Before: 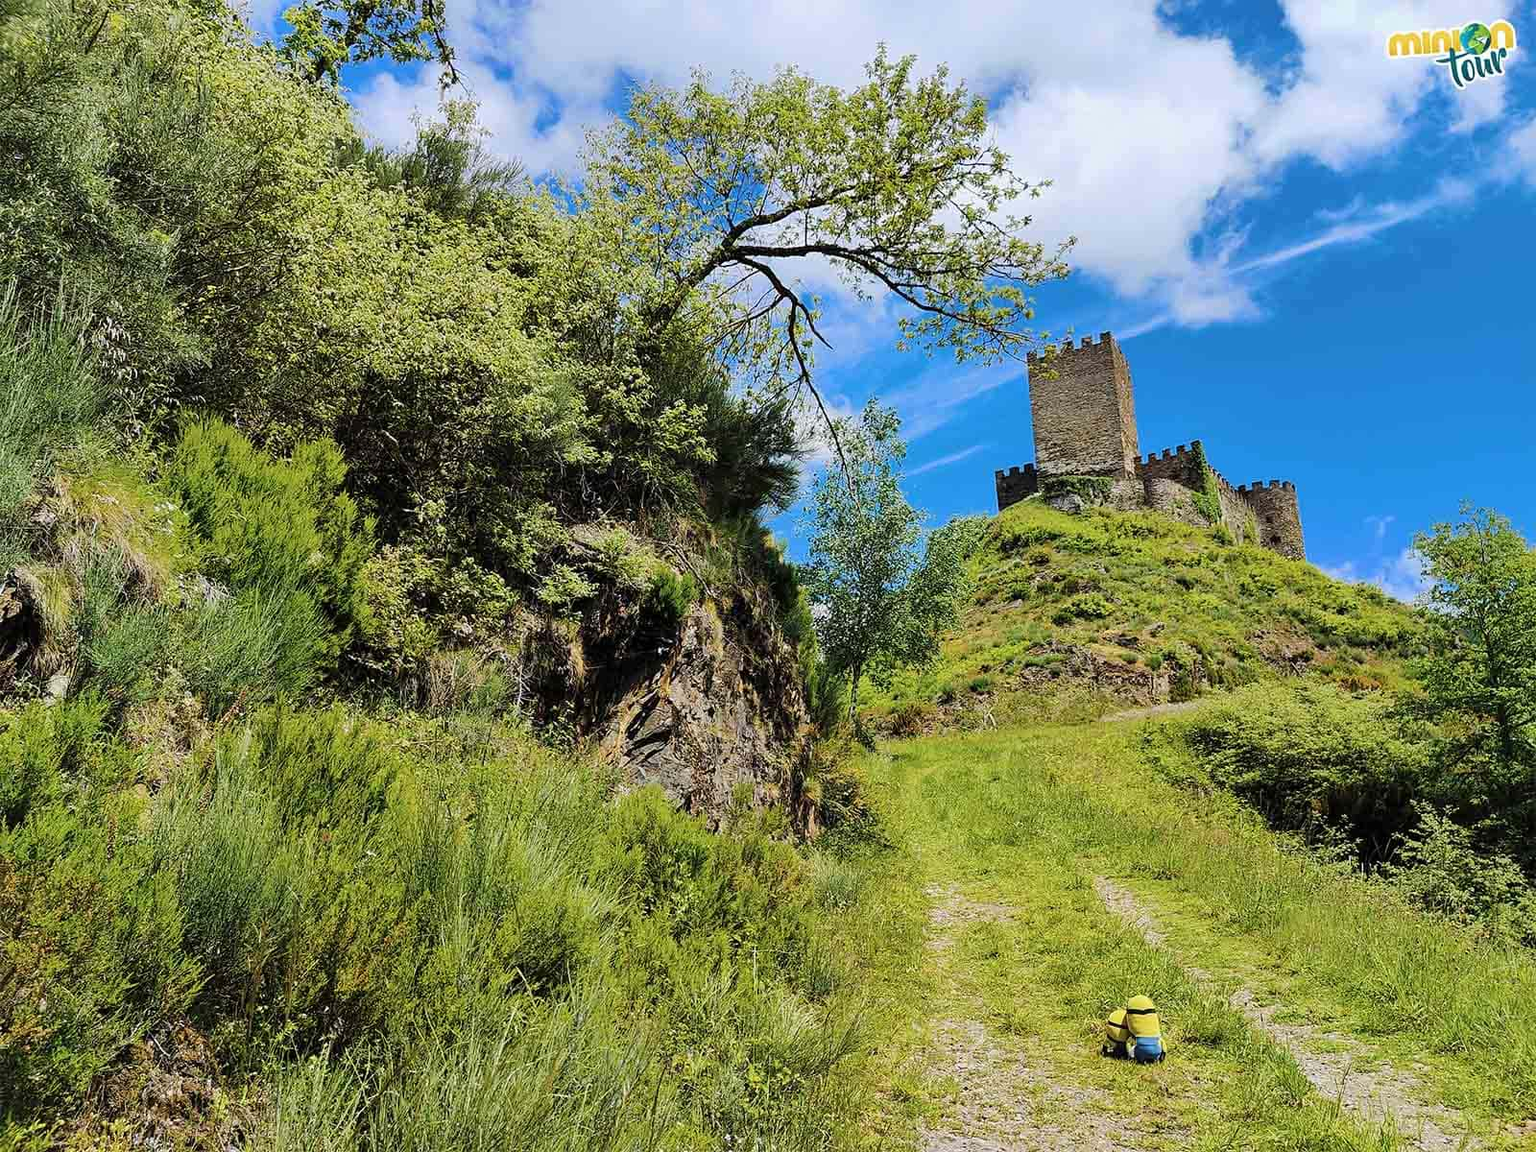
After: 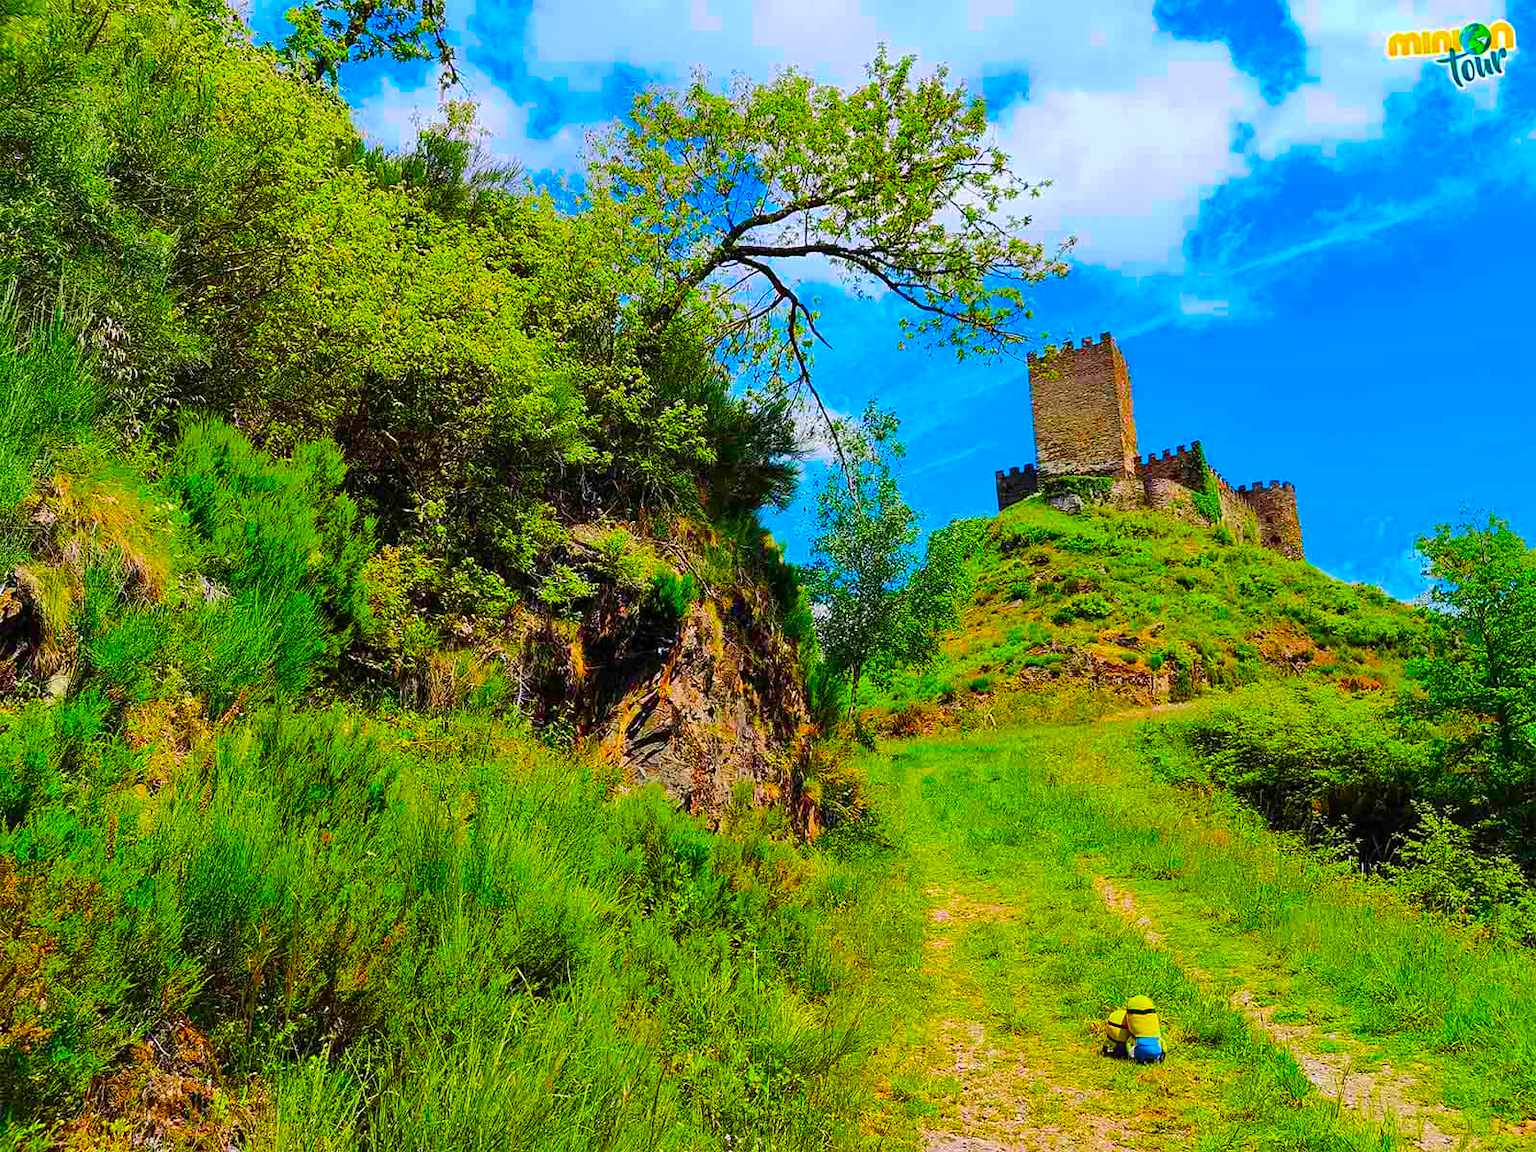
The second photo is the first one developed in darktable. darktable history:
color correction: highlights a* 1.66, highlights b* -1.71, saturation 2.5
